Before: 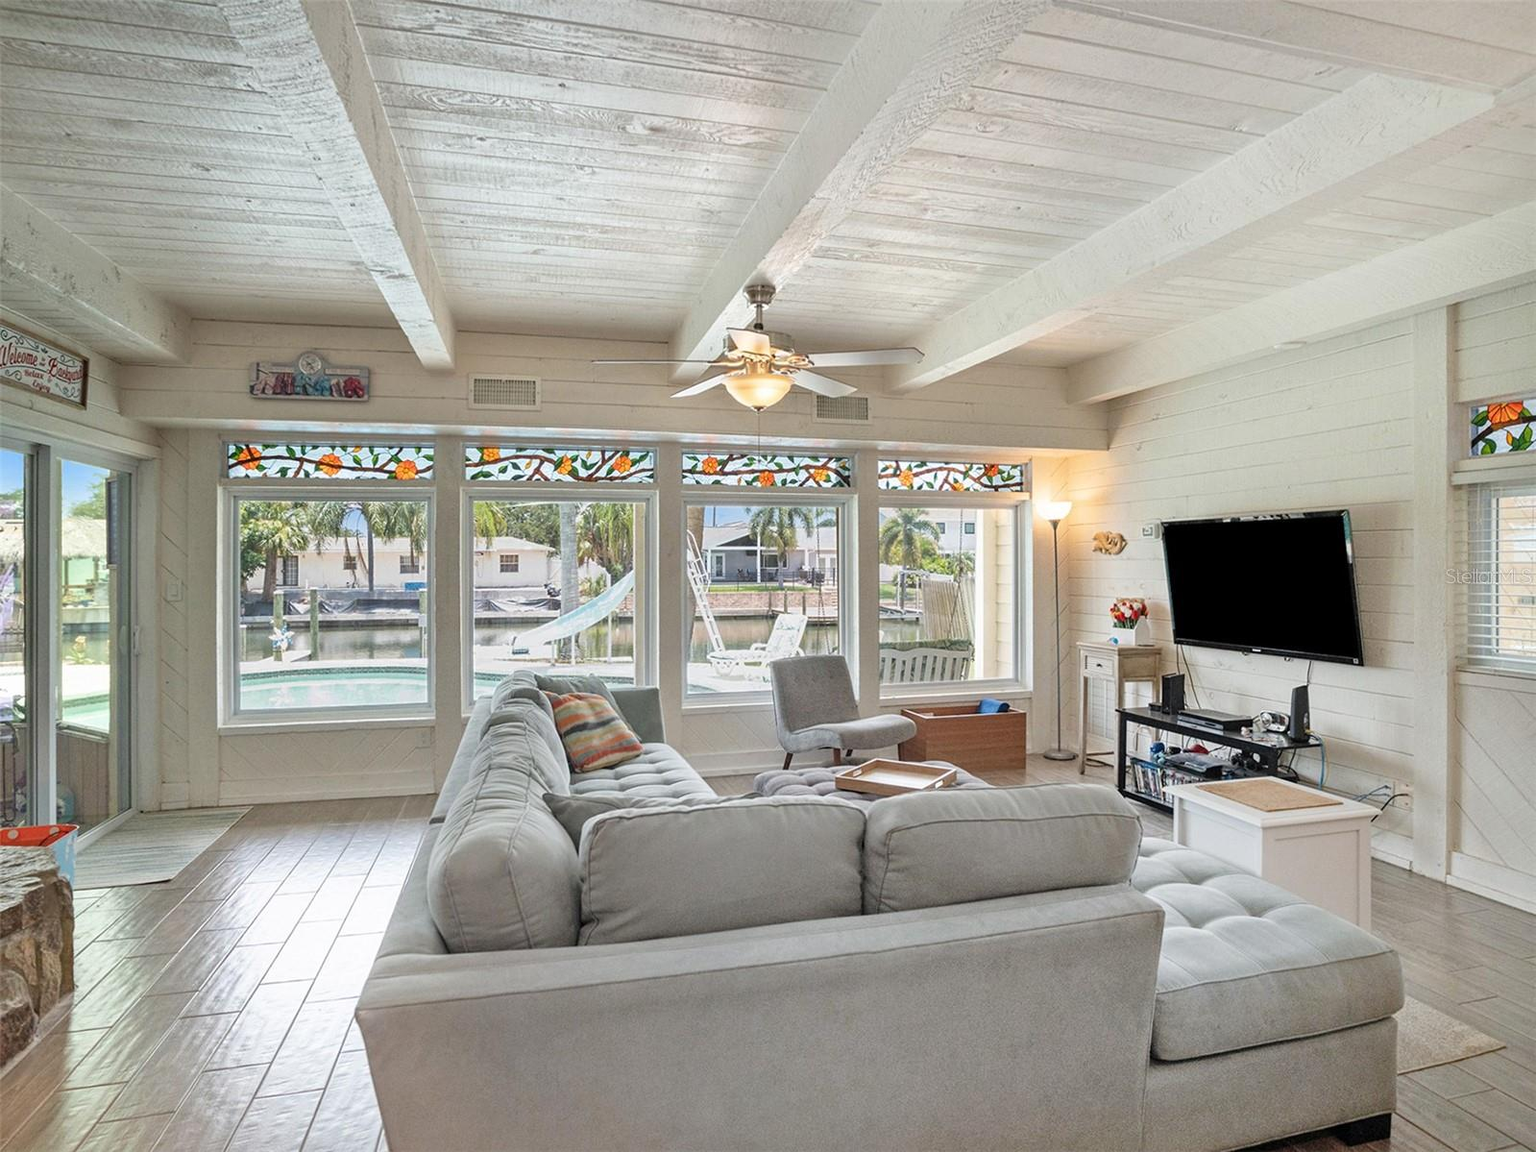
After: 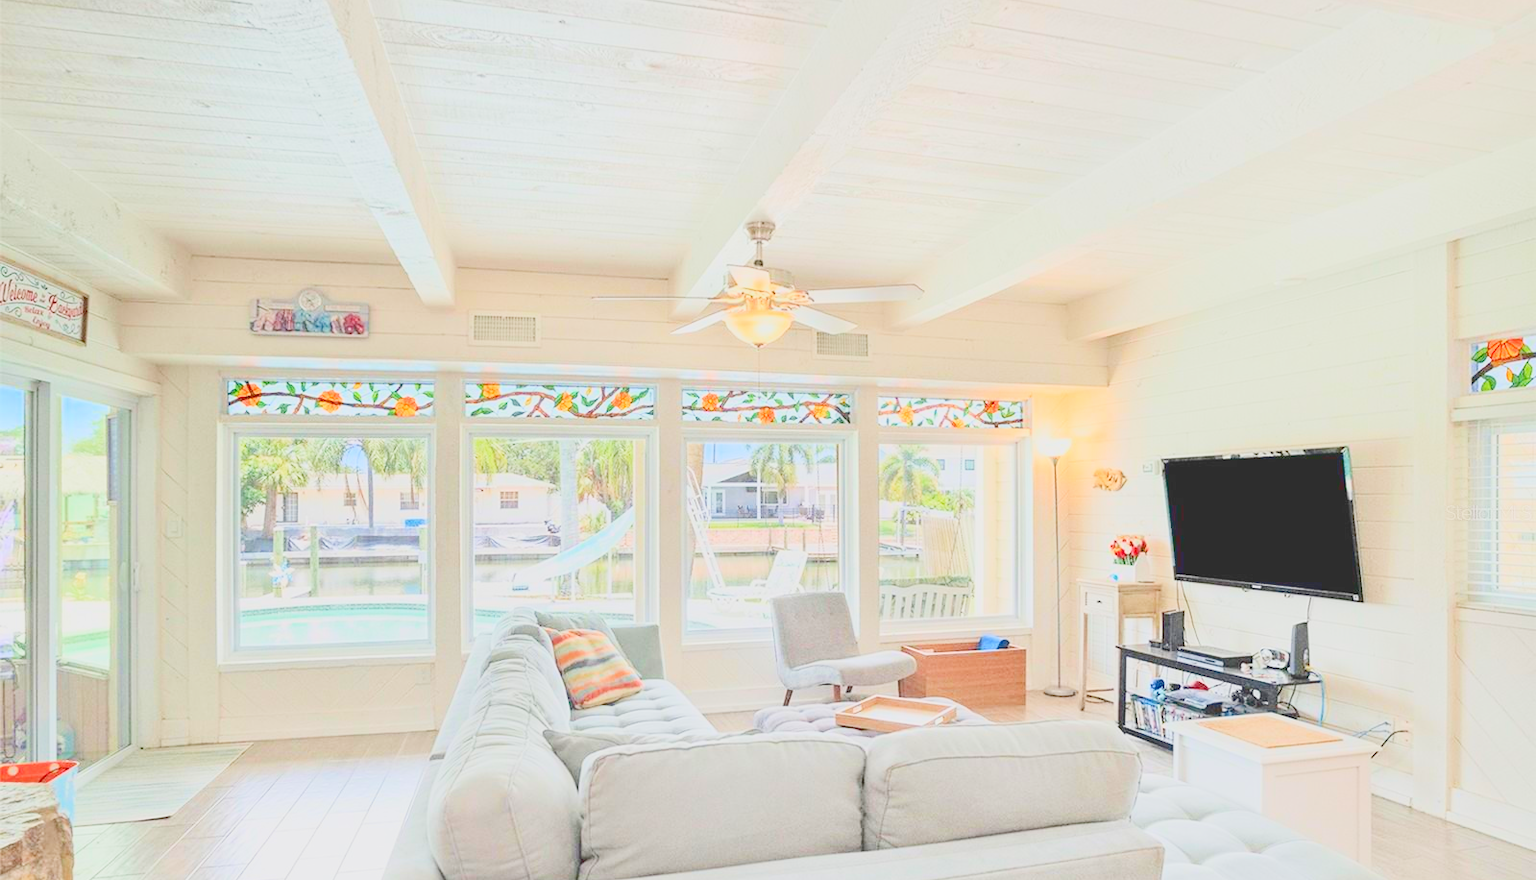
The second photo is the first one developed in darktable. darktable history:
crop: top 5.569%, bottom 17.904%
exposure: black level correction 0, exposure 1.592 EV, compensate highlight preservation false
tone curve: curves: ch0 [(0, 0) (0.003, 0.169) (0.011, 0.173) (0.025, 0.177) (0.044, 0.184) (0.069, 0.191) (0.1, 0.199) (0.136, 0.206) (0.177, 0.221) (0.224, 0.248) (0.277, 0.284) (0.335, 0.344) (0.399, 0.413) (0.468, 0.497) (0.543, 0.594) (0.623, 0.691) (0.709, 0.779) (0.801, 0.868) (0.898, 0.931) (1, 1)], color space Lab, independent channels, preserve colors none
contrast brightness saturation: contrast 0.2, brightness 0.164, saturation 0.228
filmic rgb: black relative exposure -13.91 EV, white relative exposure 7.95 EV, hardness 3.75, latitude 49.74%, contrast 0.501, color science v5 (2021), contrast in shadows safe, contrast in highlights safe
